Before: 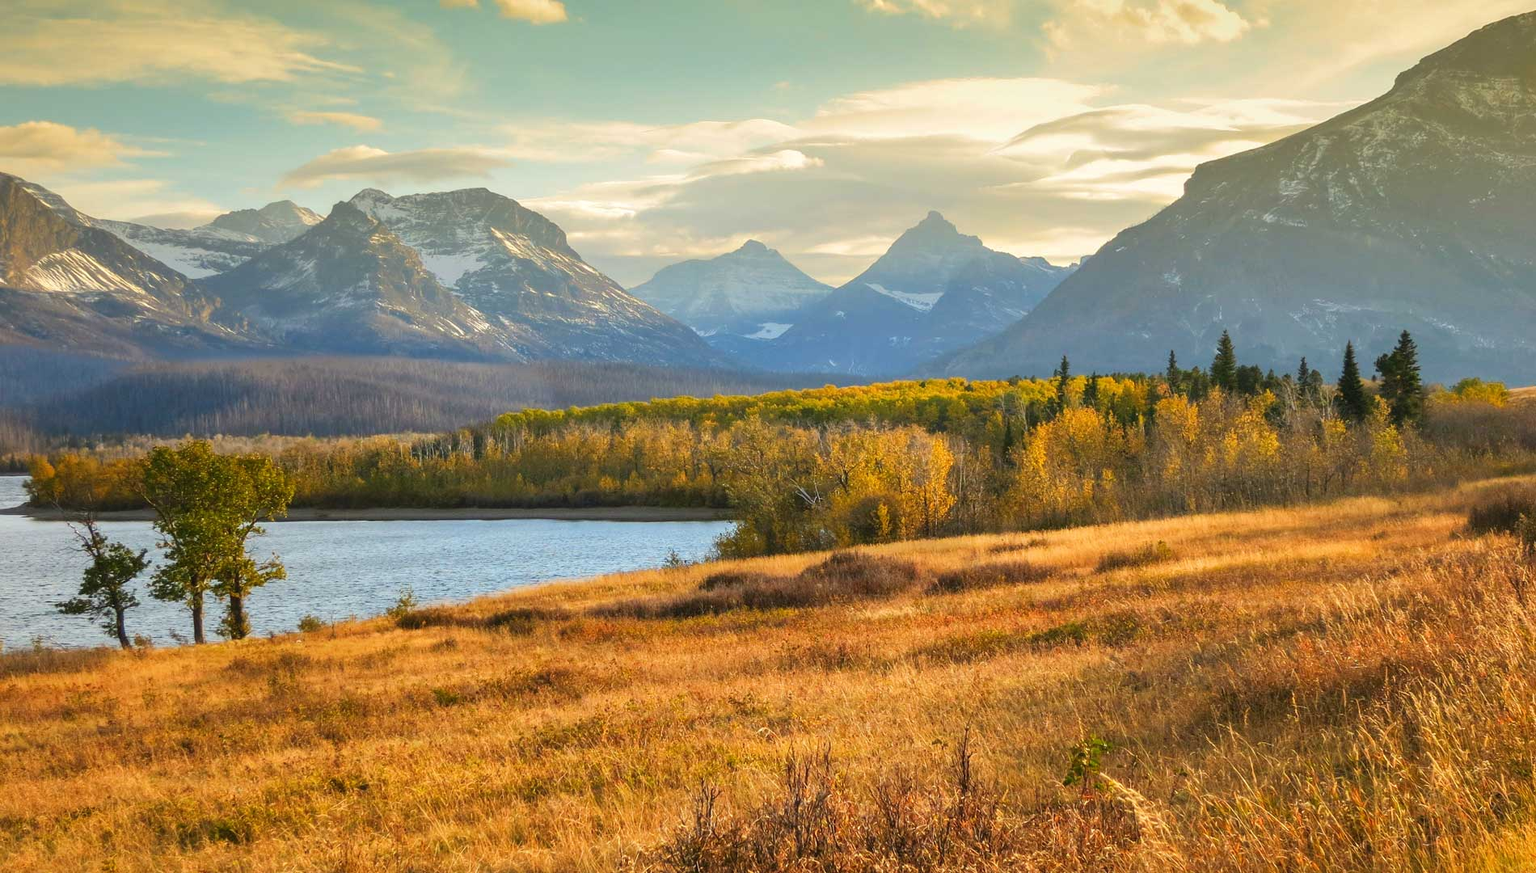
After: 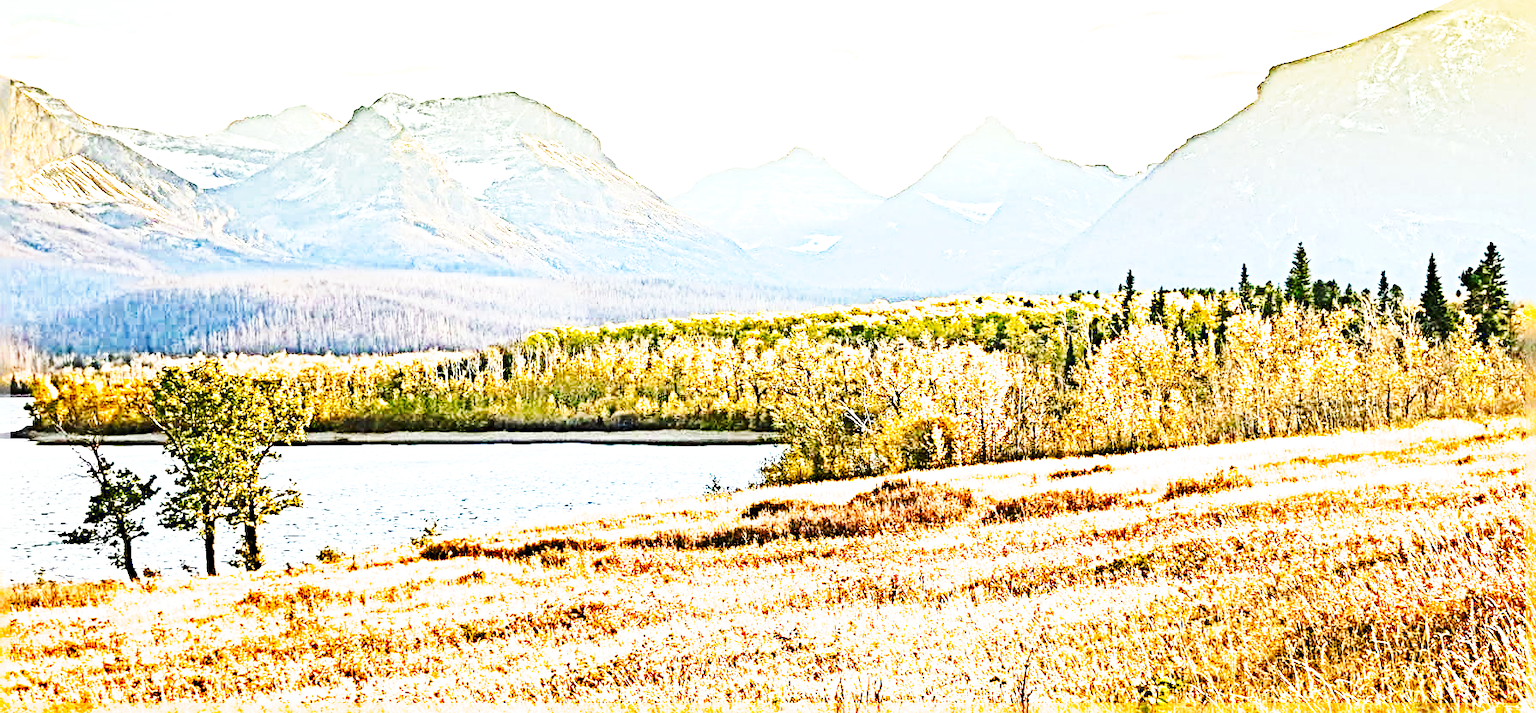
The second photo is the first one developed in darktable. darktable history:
contrast brightness saturation: contrast 0.18, saturation 0.3
tone curve: curves: ch0 [(0, 0) (0.003, 0.003) (0.011, 0.013) (0.025, 0.028) (0.044, 0.05) (0.069, 0.079) (0.1, 0.113) (0.136, 0.154) (0.177, 0.201) (0.224, 0.268) (0.277, 0.38) (0.335, 0.486) (0.399, 0.588) (0.468, 0.688) (0.543, 0.787) (0.623, 0.854) (0.709, 0.916) (0.801, 0.957) (0.898, 0.978) (1, 1)], preserve colors none
crop and rotate: angle 0.03°, top 11.643%, right 5.651%, bottom 11.189%
sharpen: radius 6.3, amount 1.8, threshold 0
exposure: black level correction 0, exposure 1.55 EV, compensate exposure bias true, compensate highlight preservation false
filmic rgb: black relative exposure -16 EV, white relative exposure 2.93 EV, hardness 10.04, color science v6 (2022)
